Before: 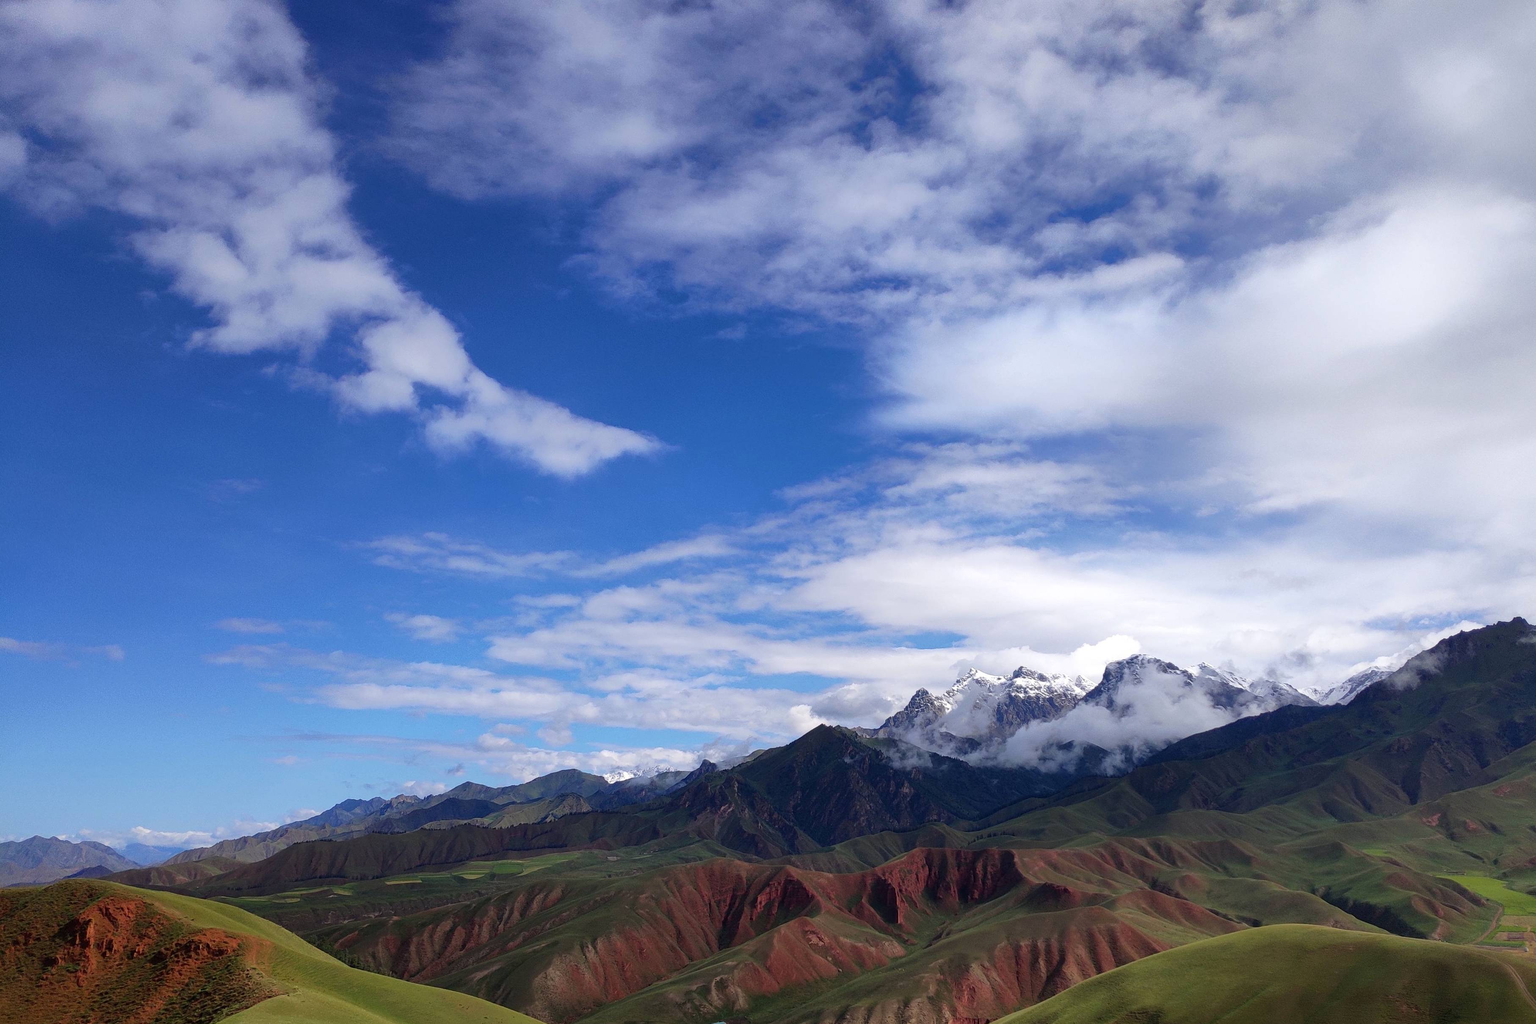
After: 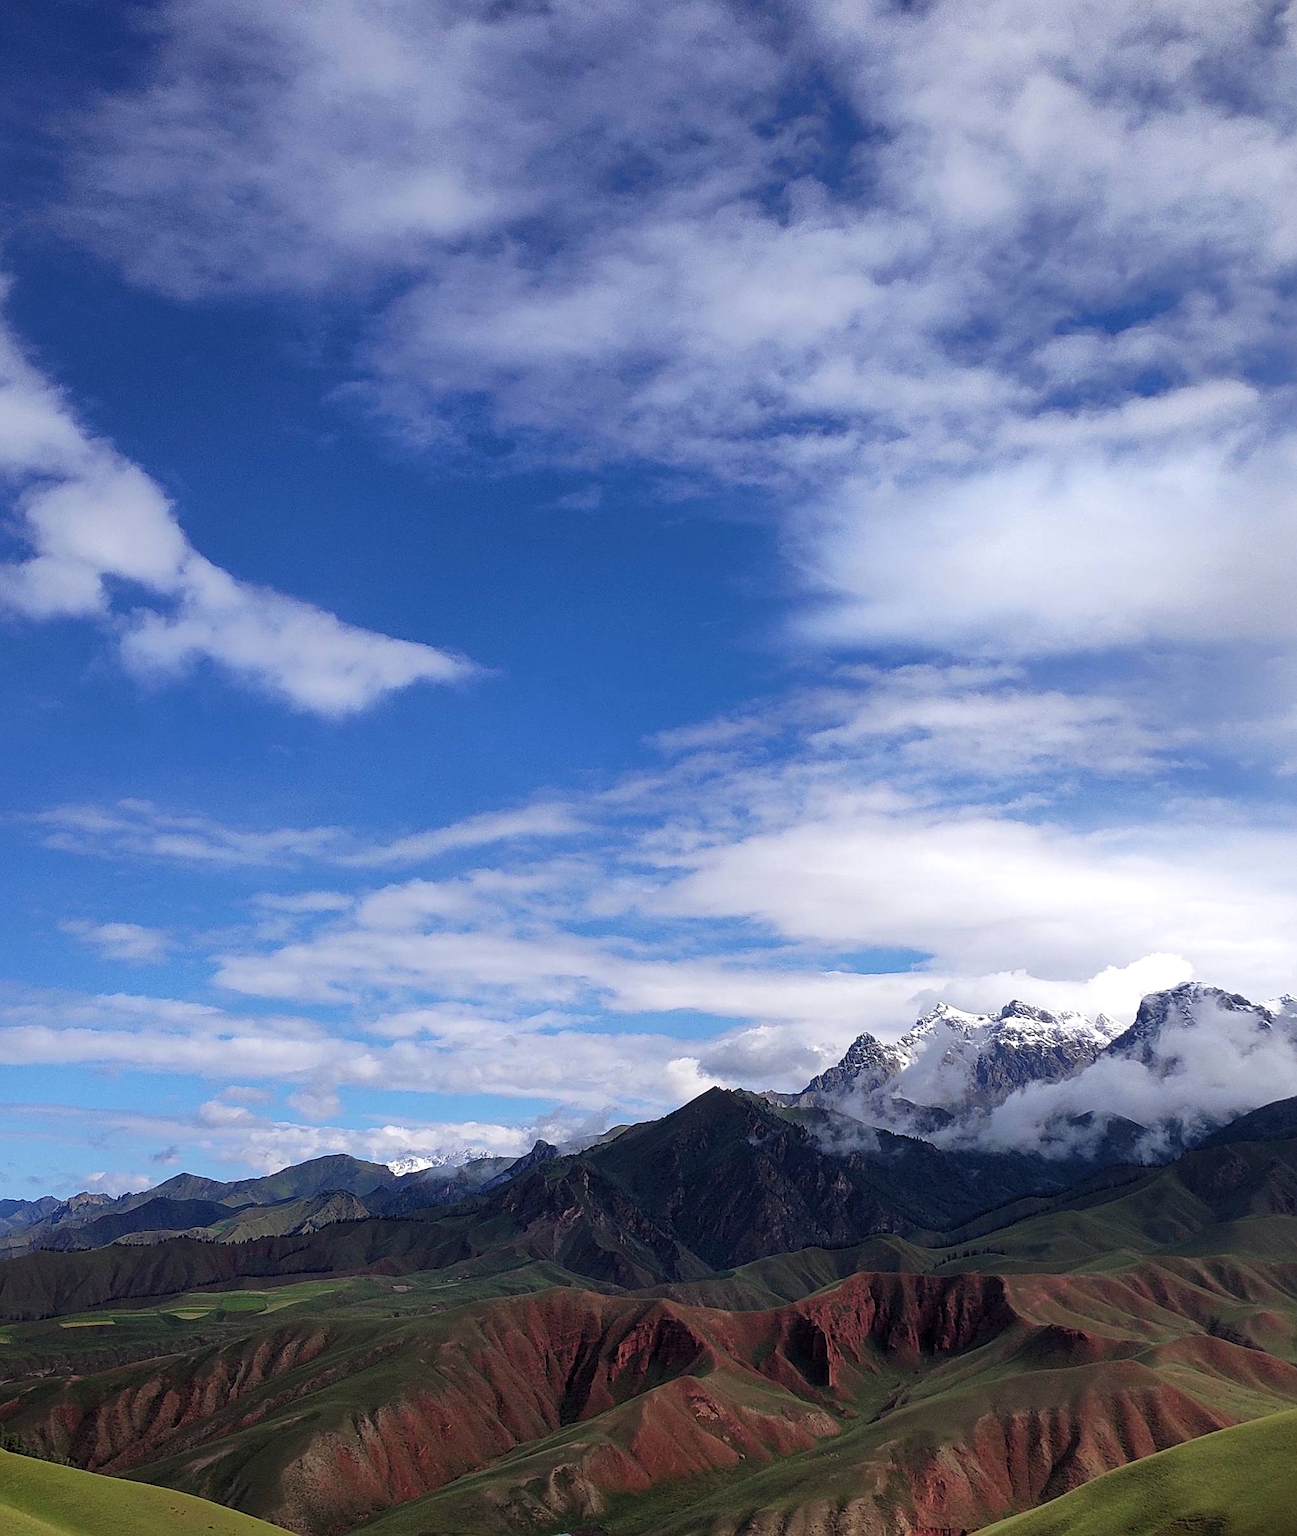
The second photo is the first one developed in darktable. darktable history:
crop and rotate: left 22.501%, right 21.2%
levels: levels [0.026, 0.507, 0.987]
sharpen: on, module defaults
